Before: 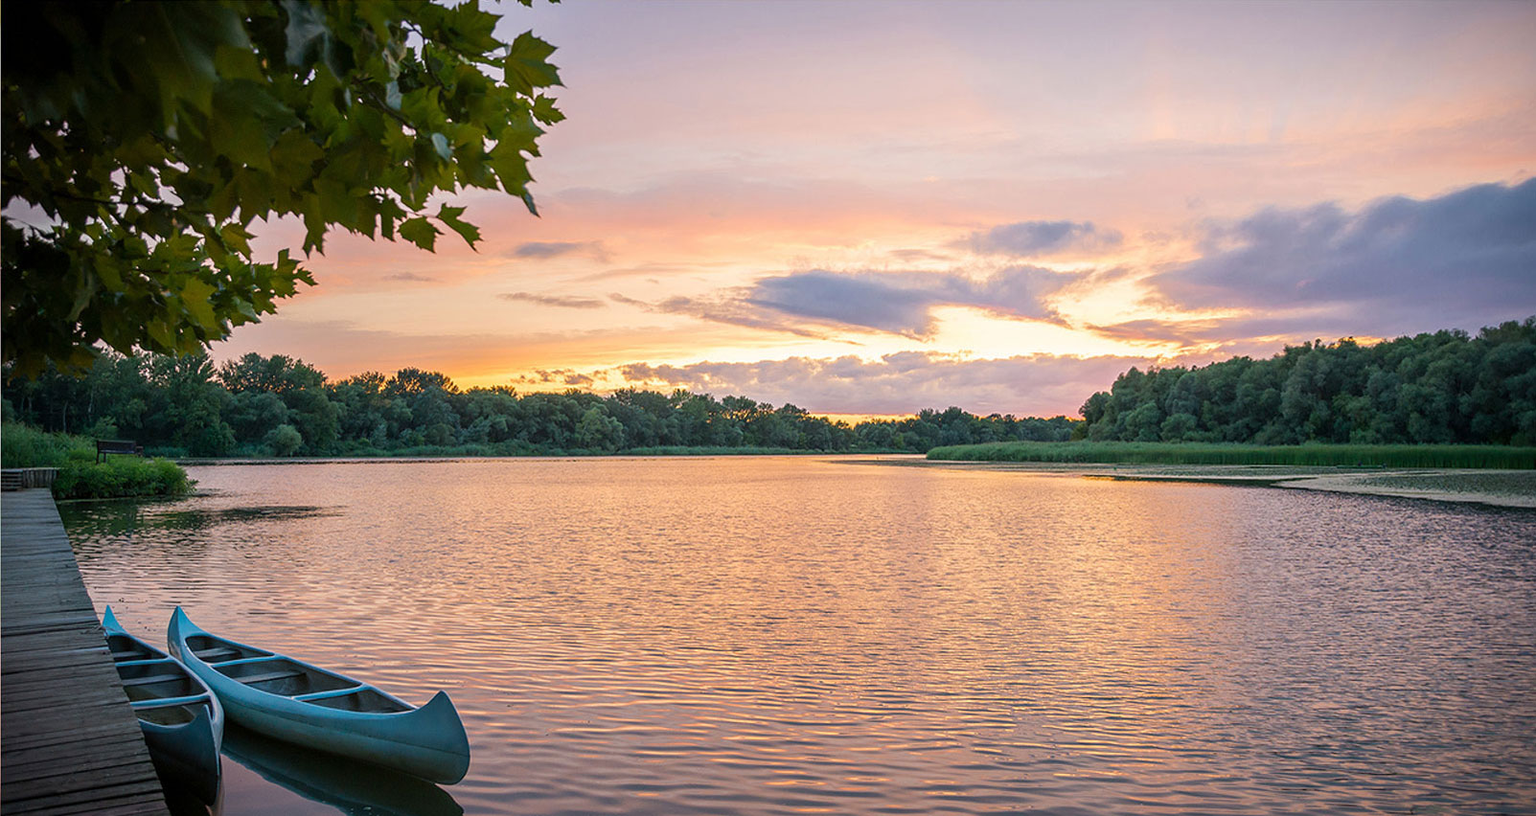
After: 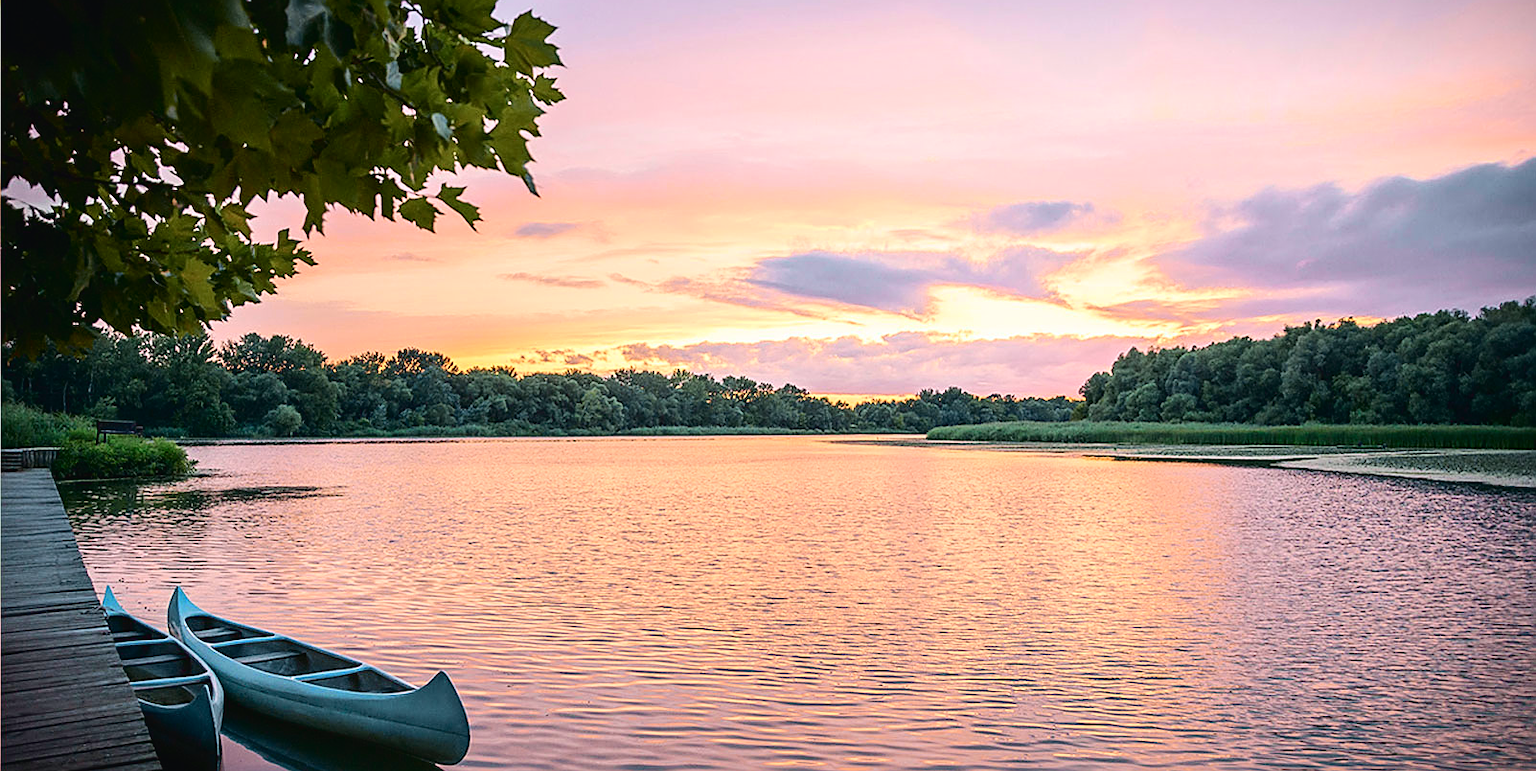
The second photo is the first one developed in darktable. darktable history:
sharpen: on, module defaults
crop and rotate: top 2.479%, bottom 3.018%
tone curve: curves: ch0 [(0, 0.023) (0.087, 0.065) (0.184, 0.168) (0.45, 0.54) (0.57, 0.683) (0.722, 0.825) (0.877, 0.948) (1, 1)]; ch1 [(0, 0) (0.388, 0.369) (0.44, 0.44) (0.489, 0.481) (0.534, 0.561) (0.657, 0.659) (1, 1)]; ch2 [(0, 0) (0.353, 0.317) (0.408, 0.427) (0.472, 0.46) (0.5, 0.496) (0.537, 0.534) (0.576, 0.592) (0.625, 0.631) (1, 1)], color space Lab, independent channels, preserve colors none
